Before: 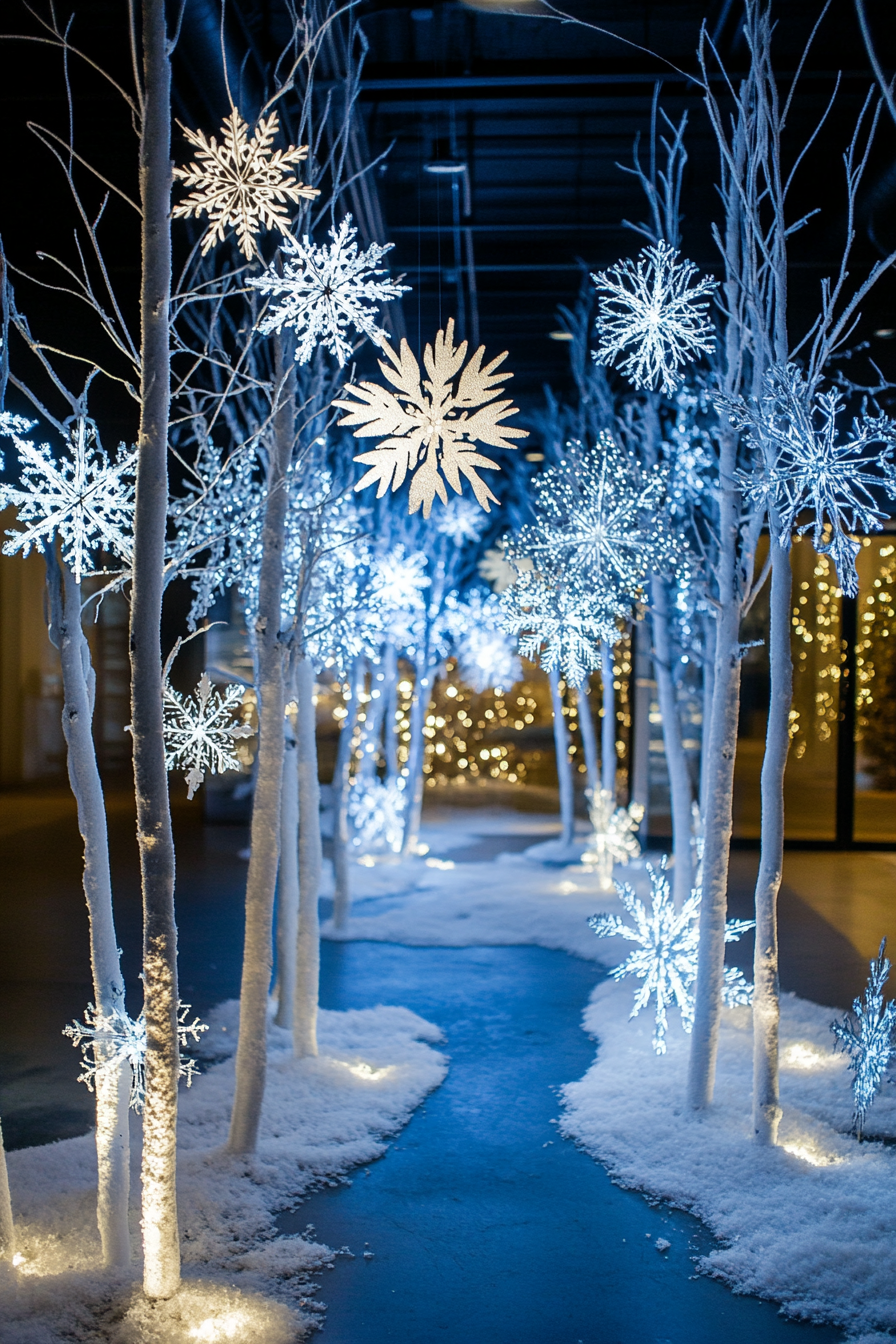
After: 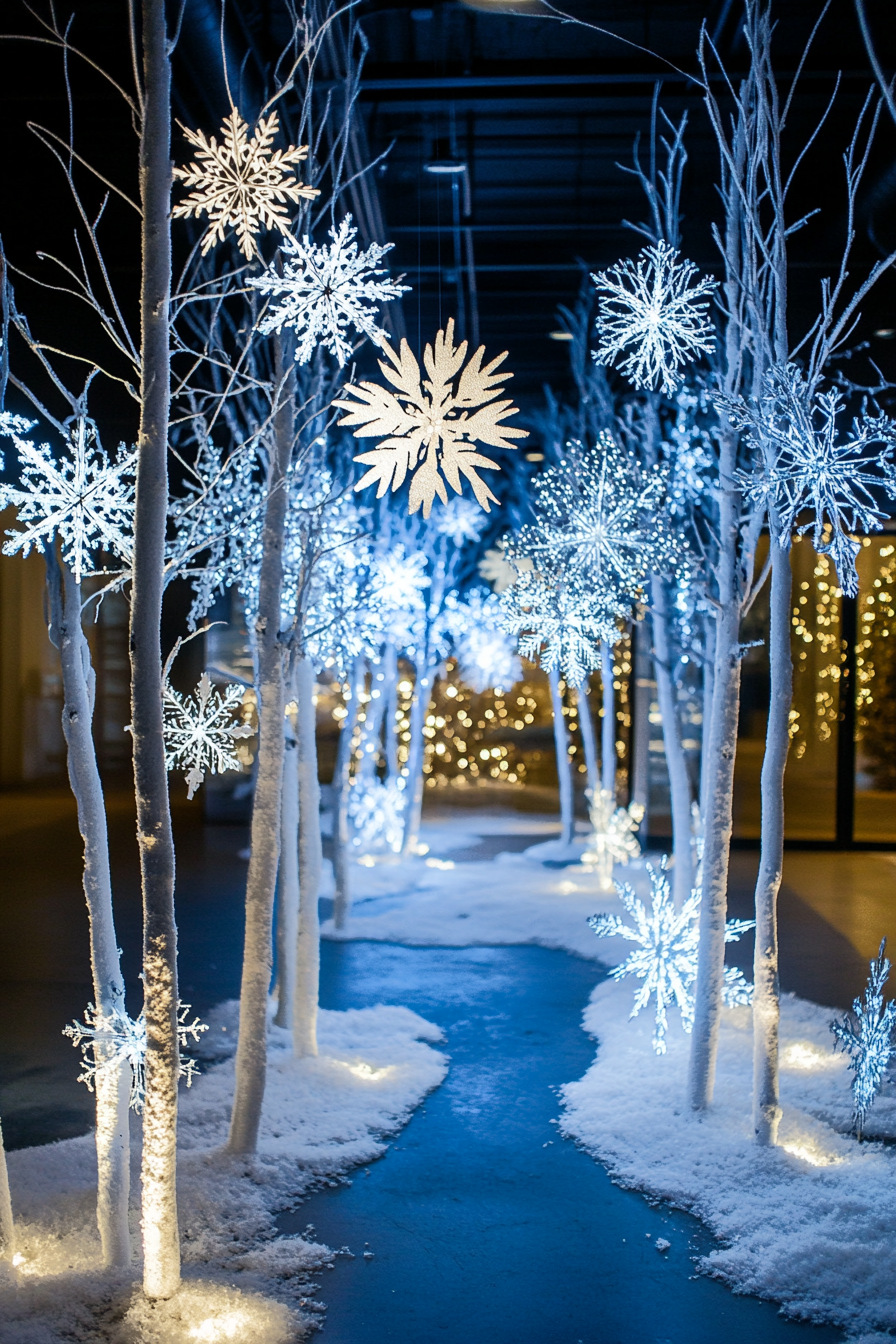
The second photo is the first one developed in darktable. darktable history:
tone curve: curves: ch0 [(0, 0) (0.003, 0.003) (0.011, 0.011) (0.025, 0.024) (0.044, 0.044) (0.069, 0.068) (0.1, 0.098) (0.136, 0.133) (0.177, 0.174) (0.224, 0.22) (0.277, 0.272) (0.335, 0.329) (0.399, 0.392) (0.468, 0.46) (0.543, 0.607) (0.623, 0.676) (0.709, 0.75) (0.801, 0.828) (0.898, 0.912) (1, 1)], color space Lab, independent channels, preserve colors none
